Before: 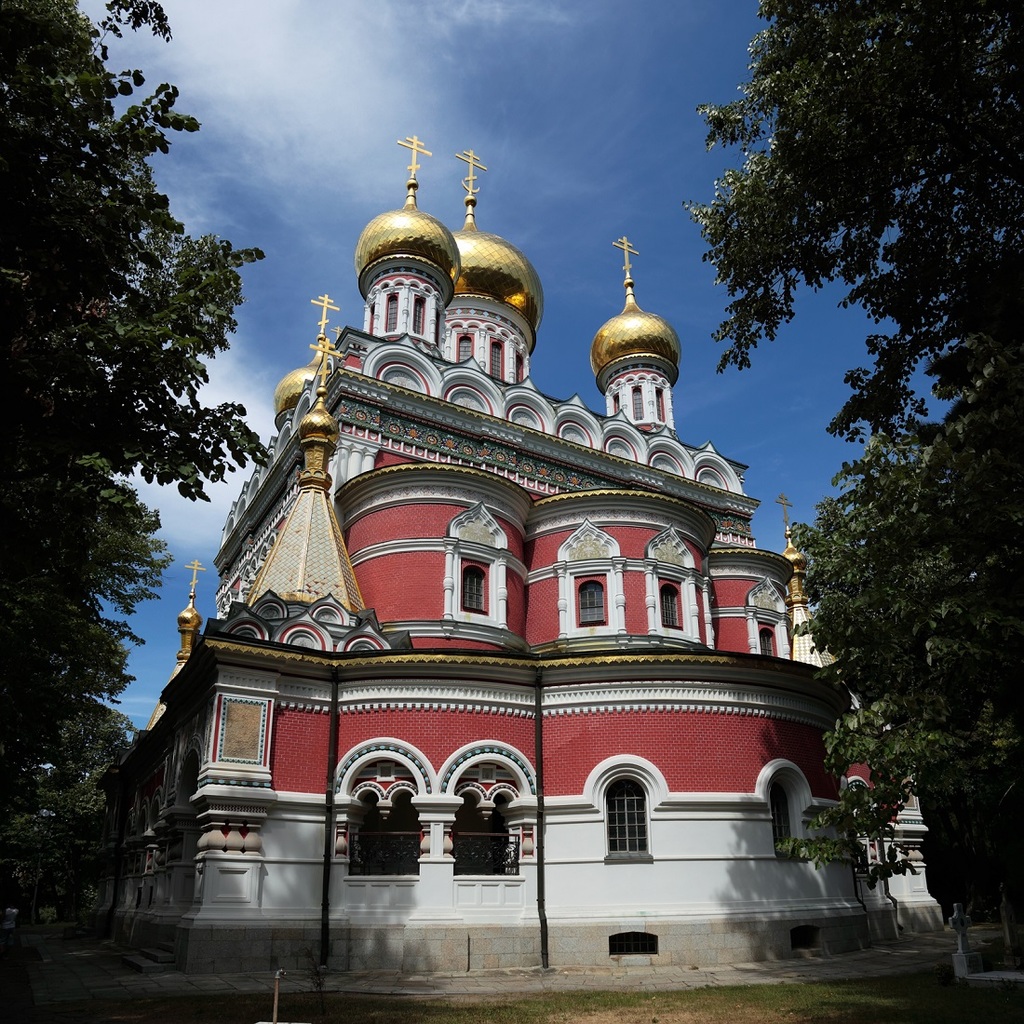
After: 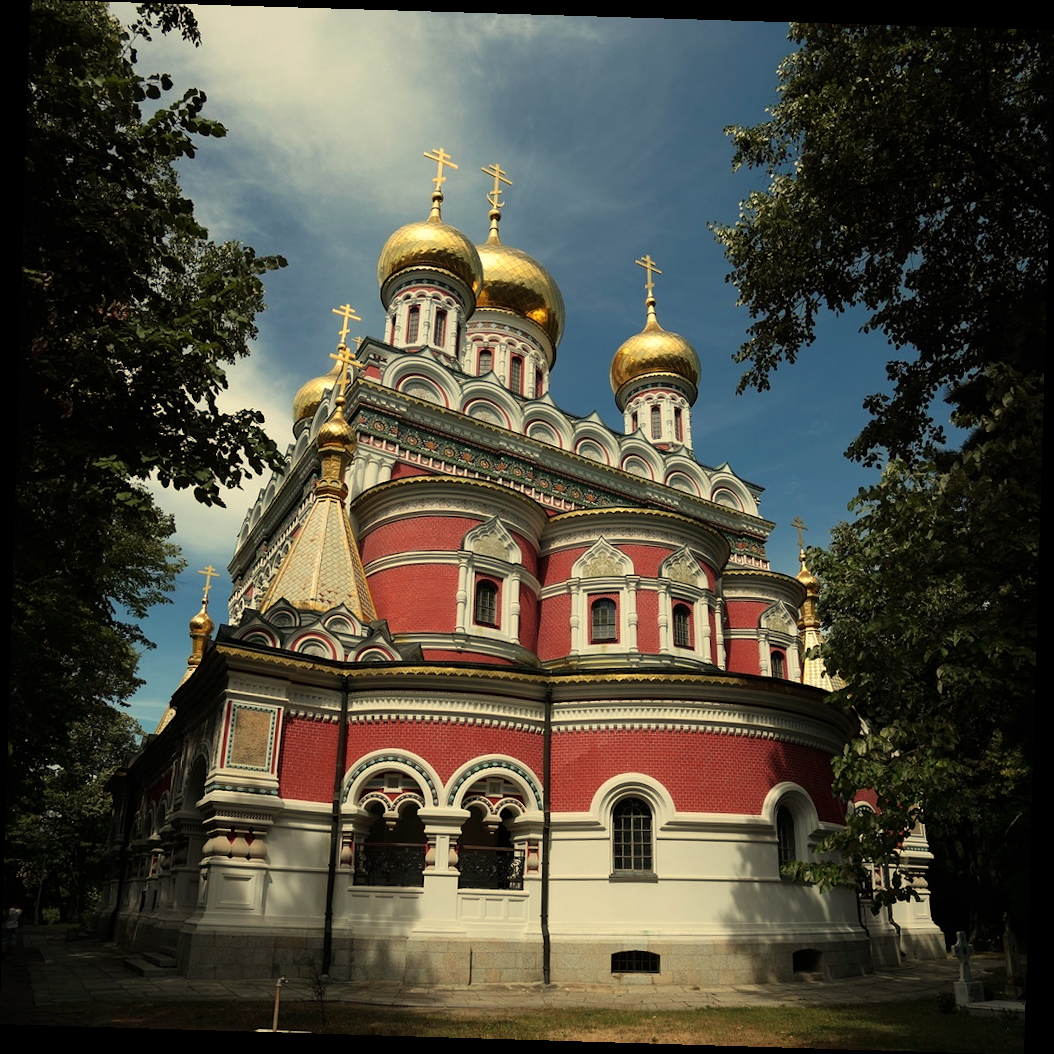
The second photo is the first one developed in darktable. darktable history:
rotate and perspective: rotation 1.72°, automatic cropping off
white balance: red 1.08, blue 0.791
